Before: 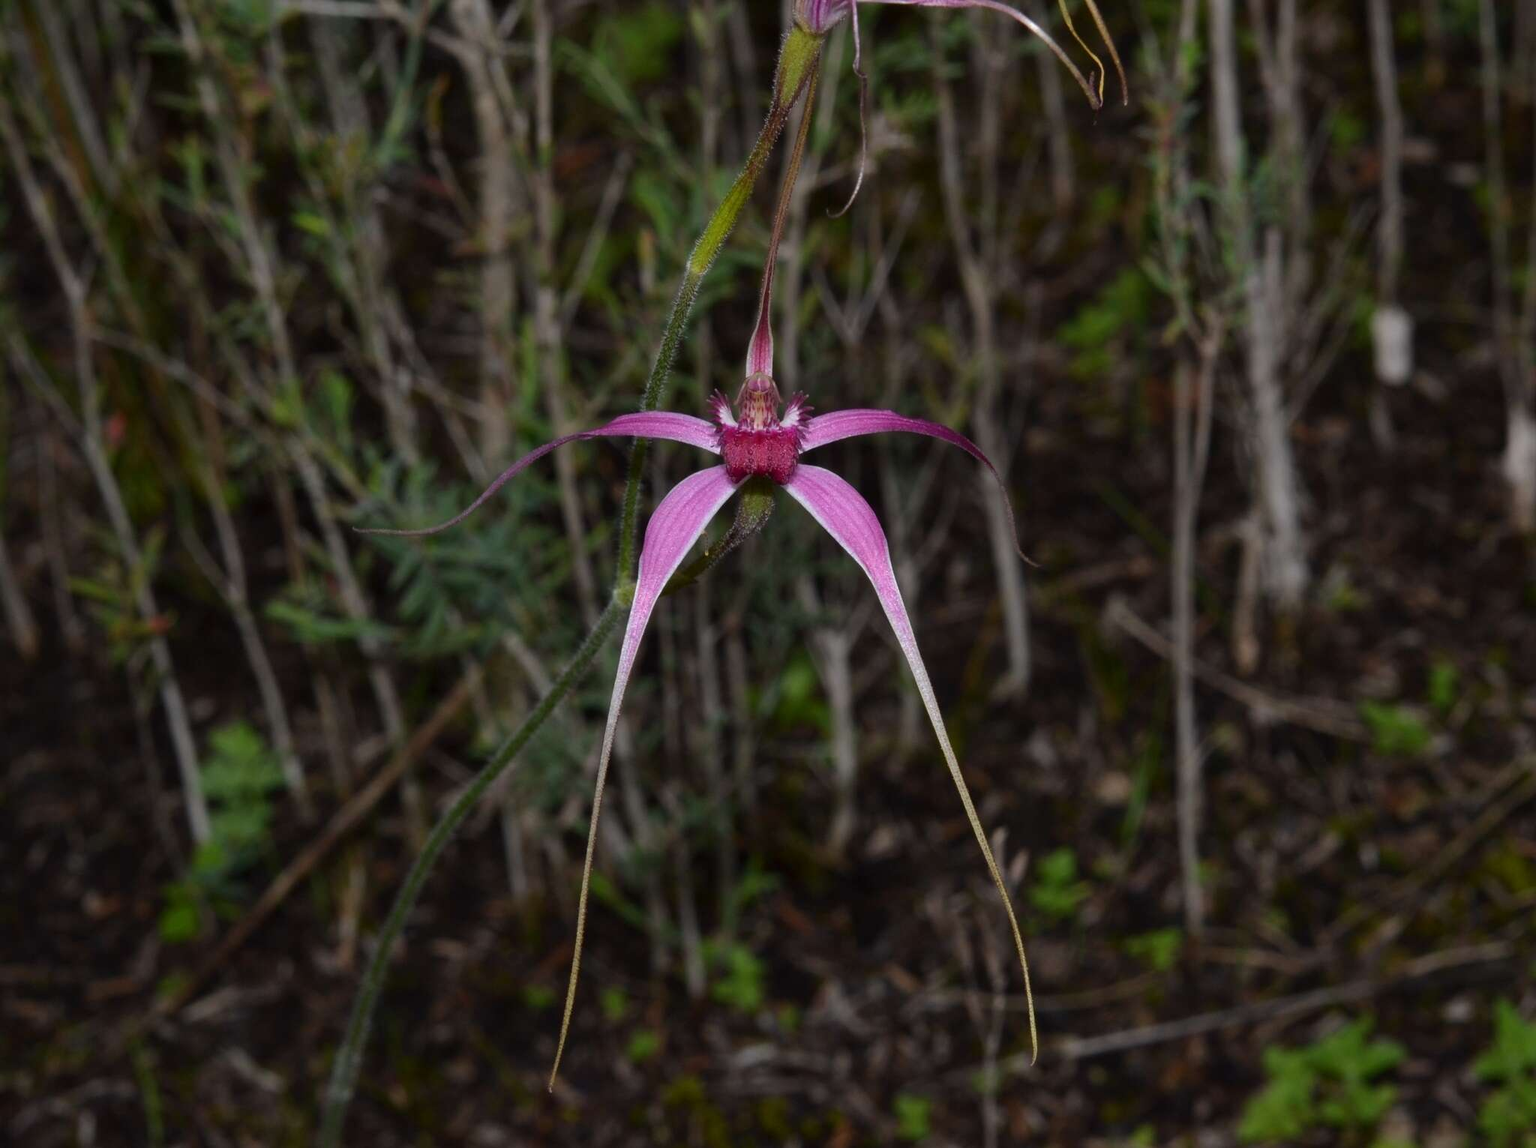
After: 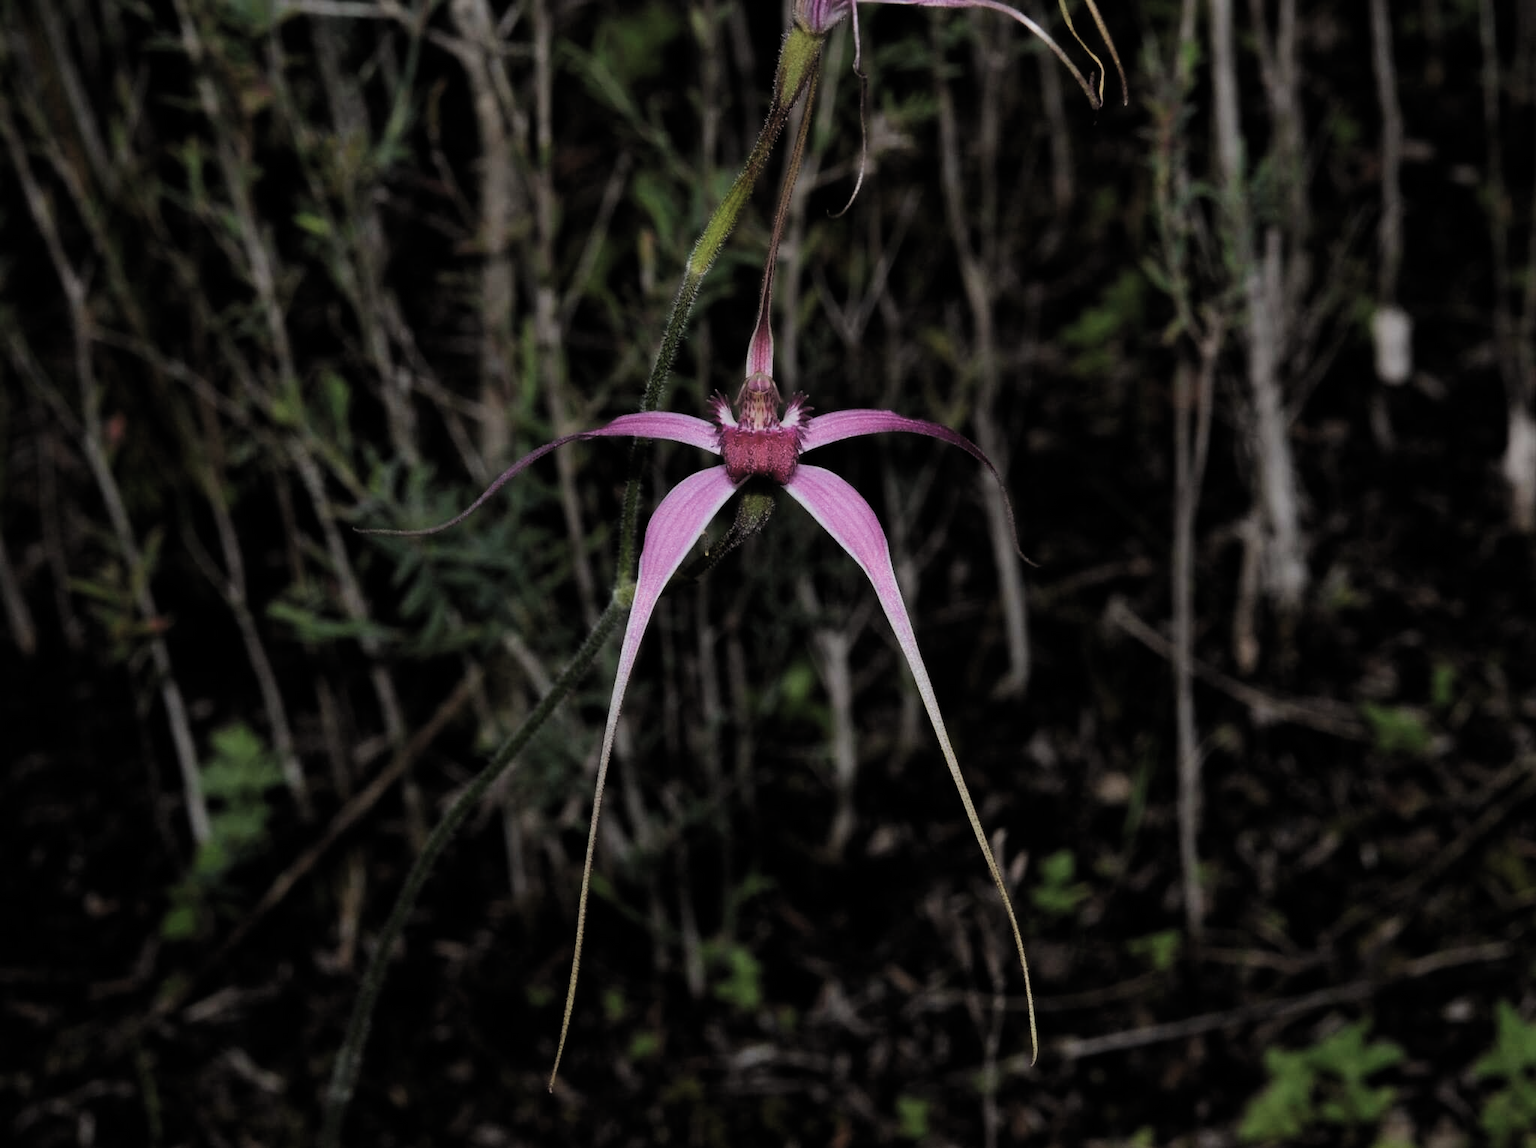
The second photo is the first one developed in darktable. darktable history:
exposure: compensate exposure bias true, compensate highlight preservation false
filmic rgb: black relative exposure -5.12 EV, white relative exposure 3.96 EV, threshold 2.96 EV, hardness 2.9, contrast 1.299, highlights saturation mix -8.82%, color science v5 (2021), contrast in shadows safe, contrast in highlights safe, enable highlight reconstruction true
